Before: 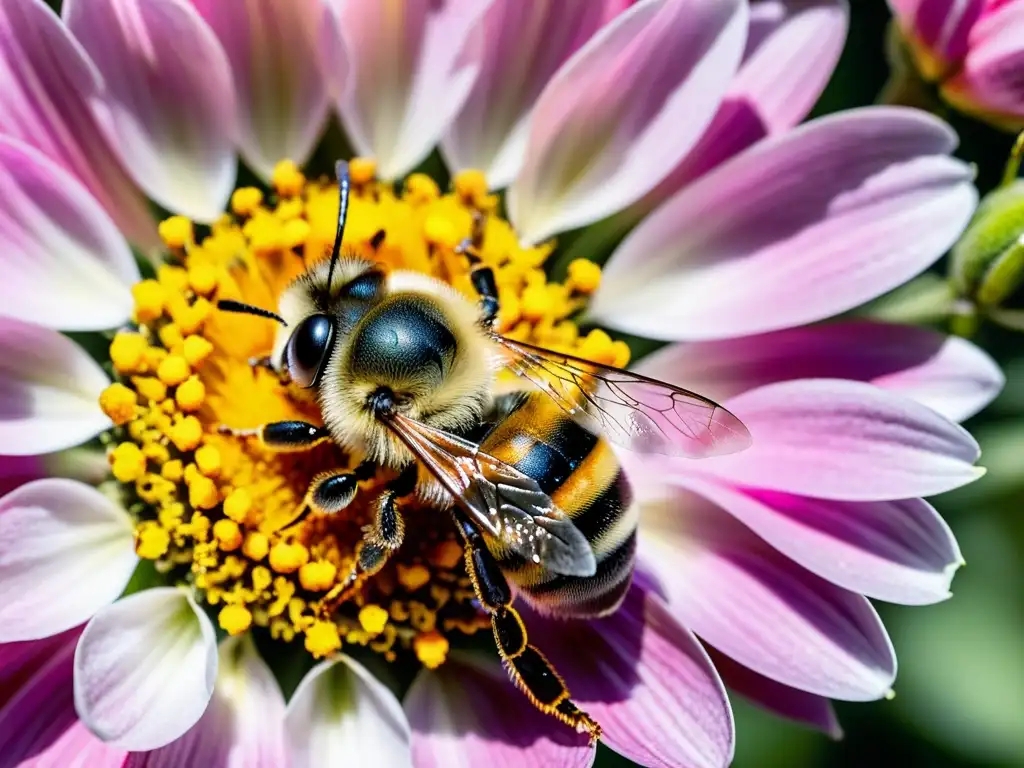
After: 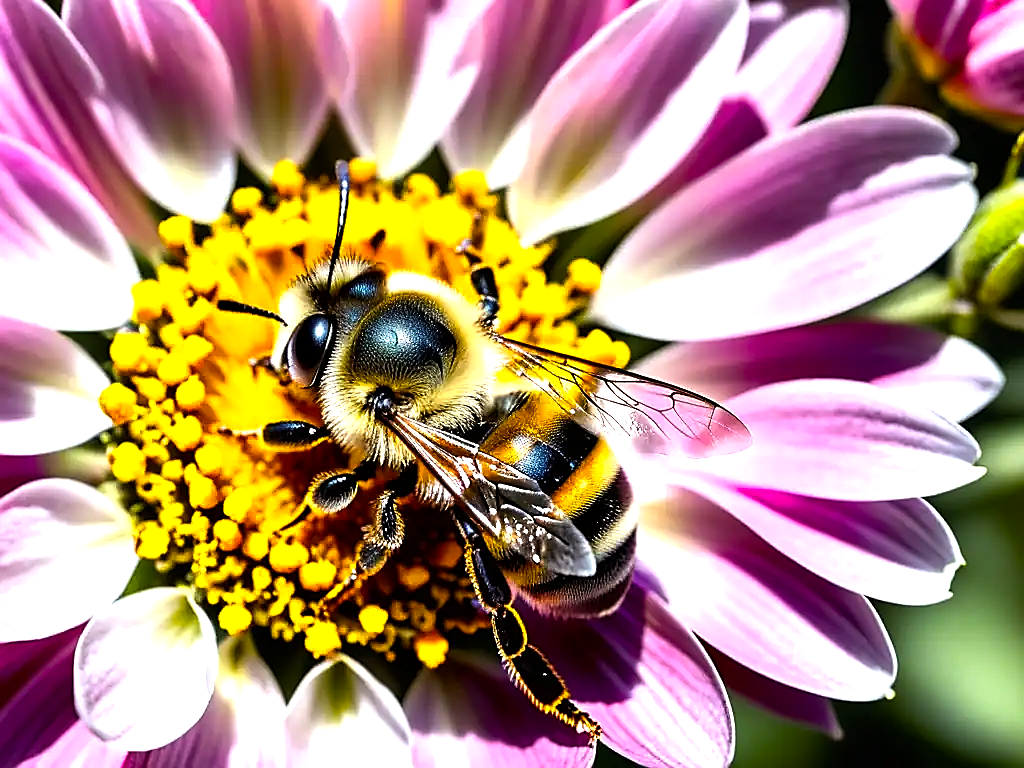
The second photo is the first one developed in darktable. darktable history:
sharpen: radius 1.36, amount 1.233, threshold 0.803
color balance rgb: power › chroma 1.069%, power › hue 26.43°, perceptual saturation grading › global saturation 19.805%, perceptual brilliance grading › global brilliance 21.392%, perceptual brilliance grading › shadows -35.724%, global vibrance 4.874%, contrast 2.993%
